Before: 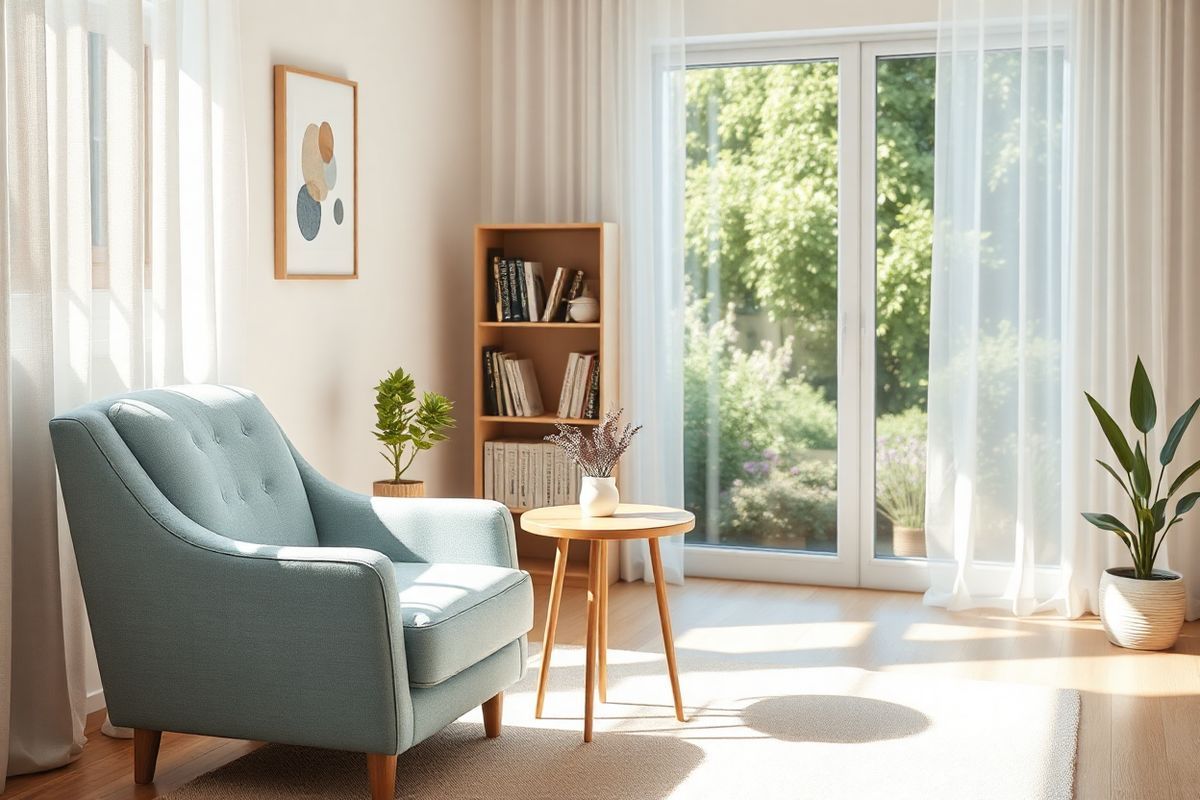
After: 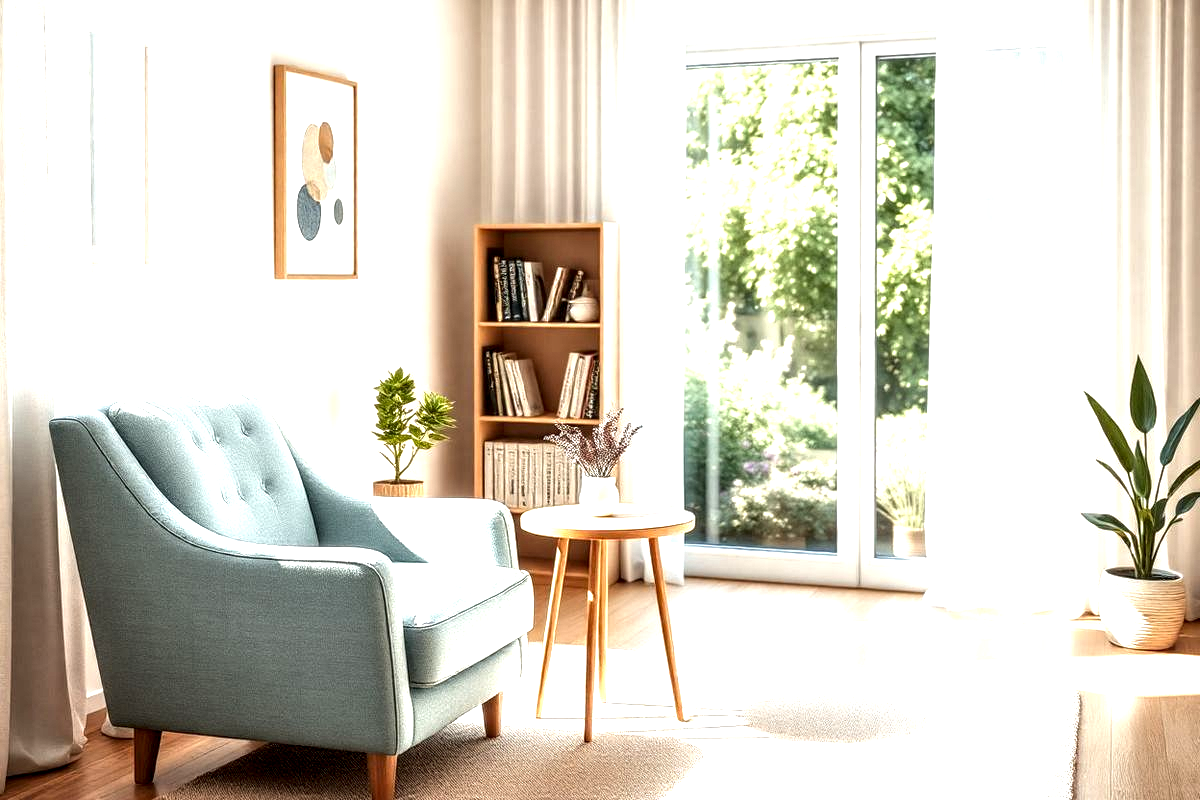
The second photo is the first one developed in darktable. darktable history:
exposure: exposure 1 EV, compensate exposure bias true, compensate highlight preservation false
local contrast: highlights 19%, detail 186%
